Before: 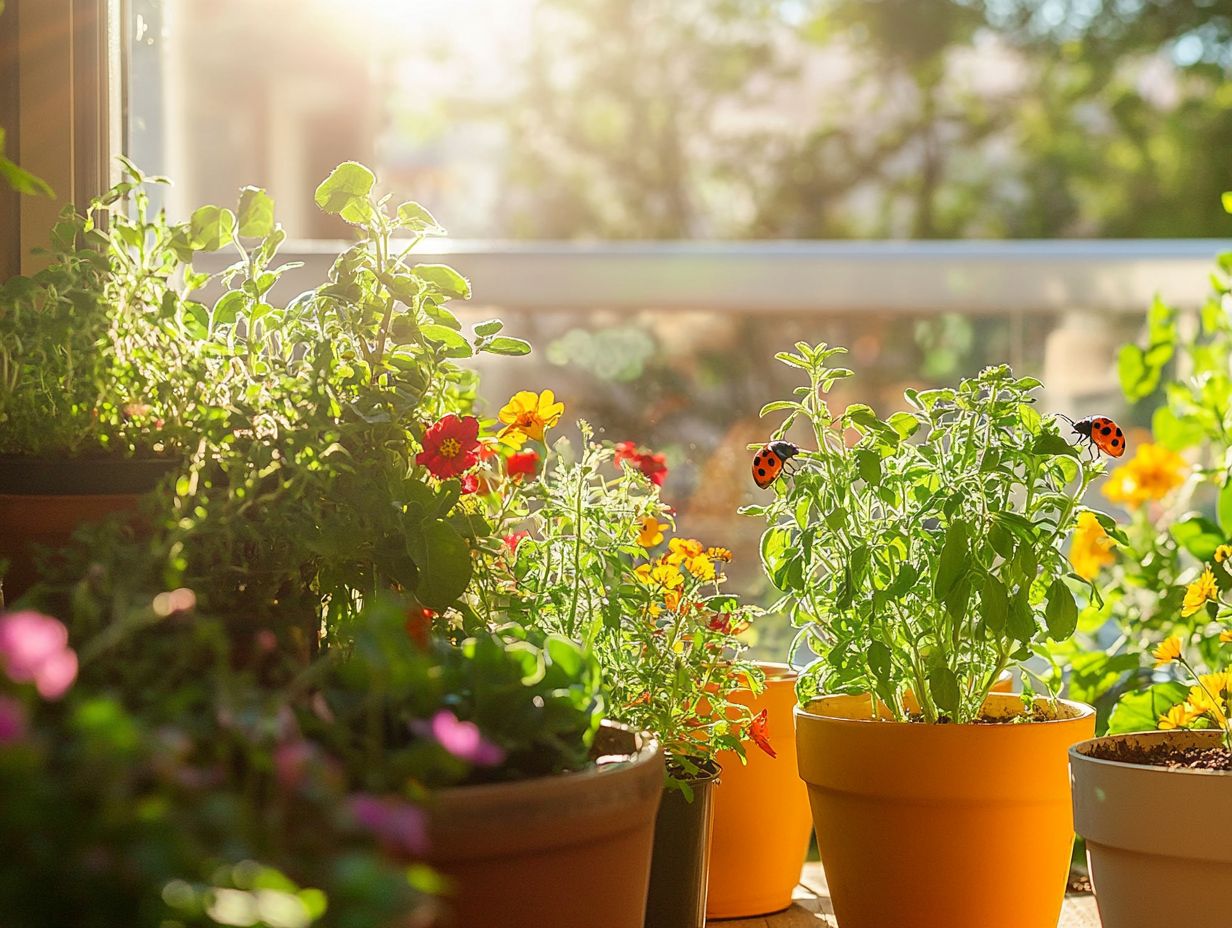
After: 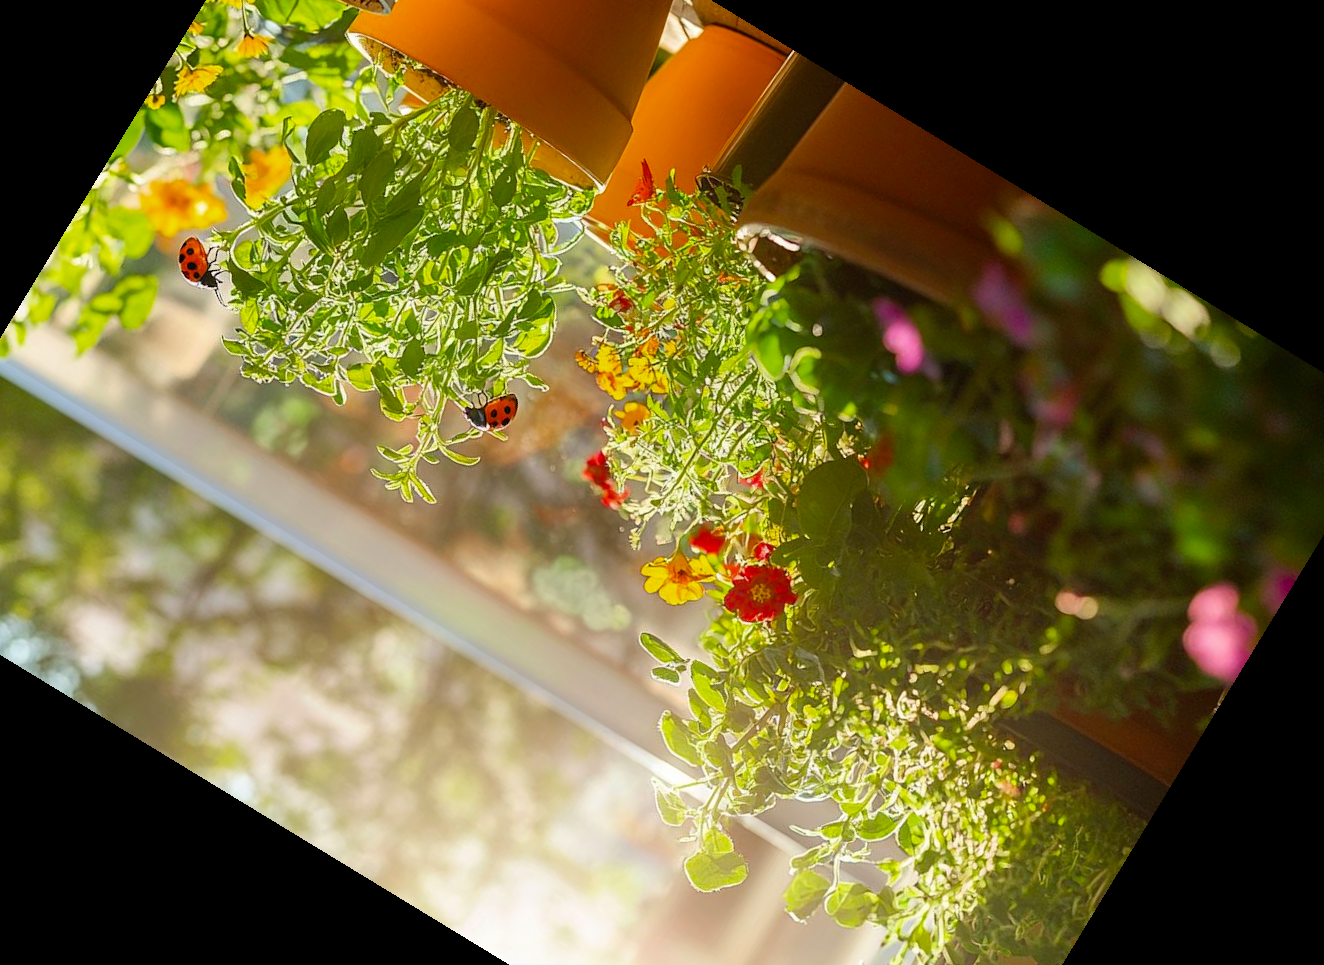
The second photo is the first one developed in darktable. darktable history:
crop and rotate: angle 148.68°, left 9.111%, top 15.603%, right 4.588%, bottom 17.041%
color balance rgb: perceptual saturation grading › global saturation 8.89%, saturation formula JzAzBz (2021)
